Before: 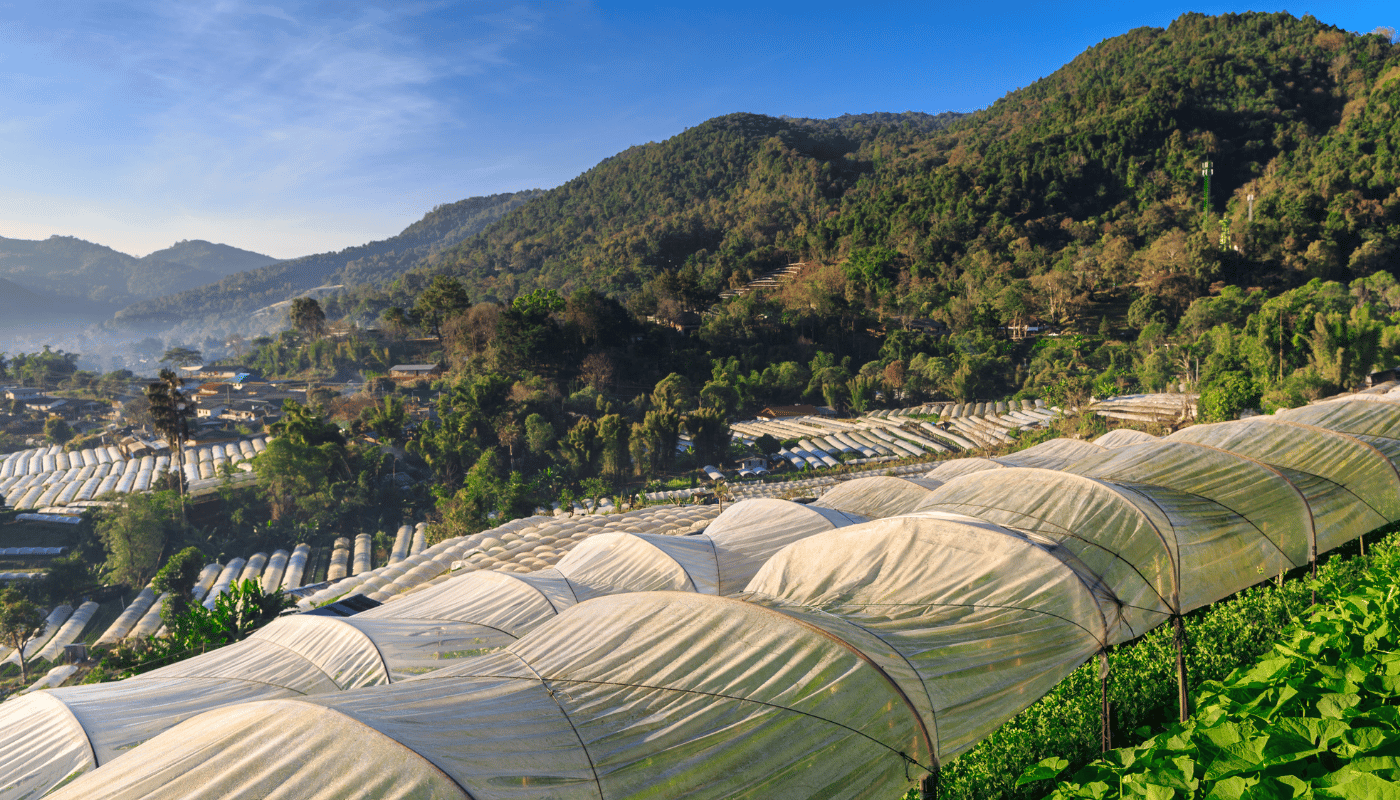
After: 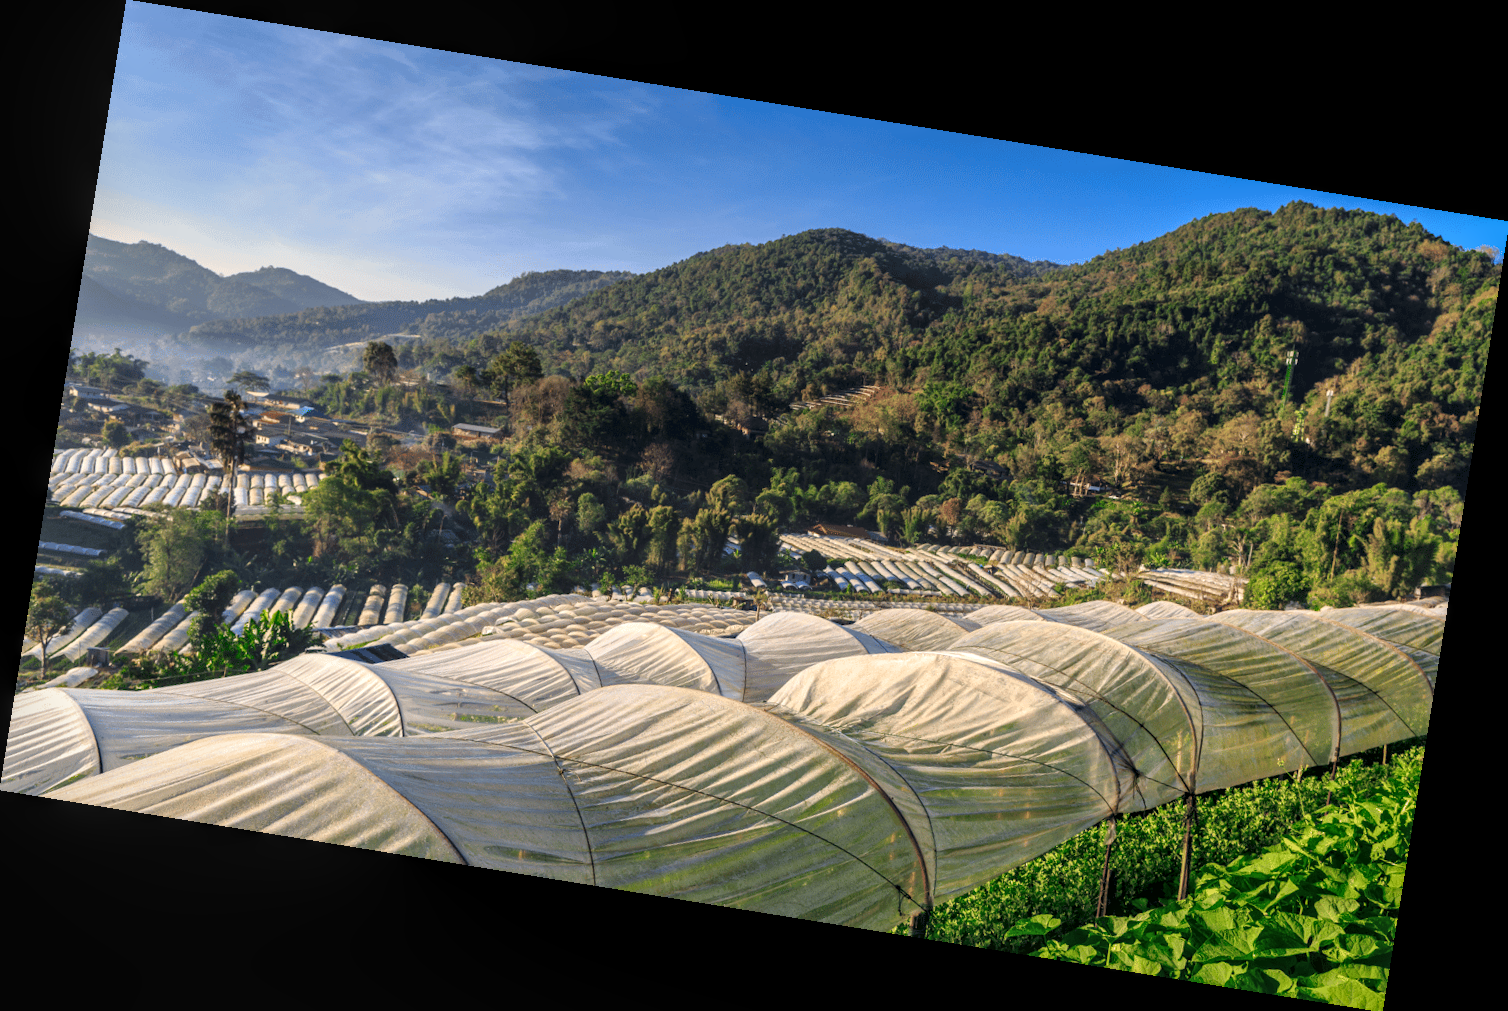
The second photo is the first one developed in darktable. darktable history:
rotate and perspective: rotation 9.12°, automatic cropping off
local contrast: detail 130%
